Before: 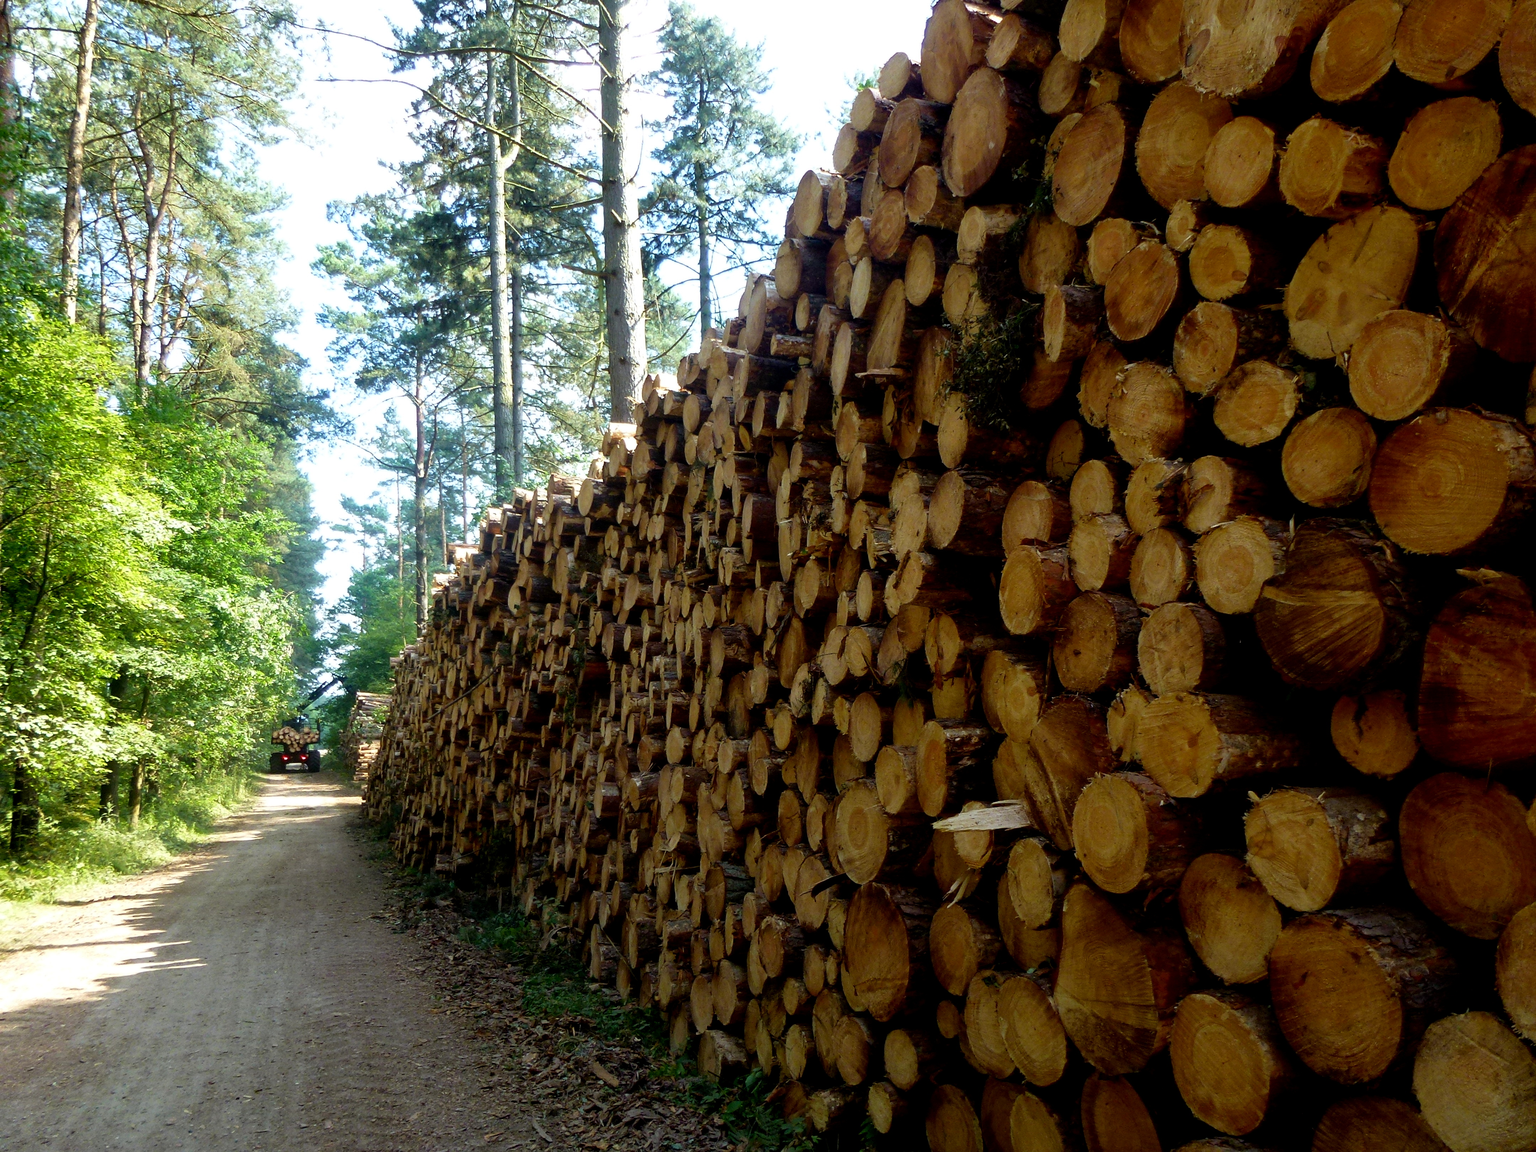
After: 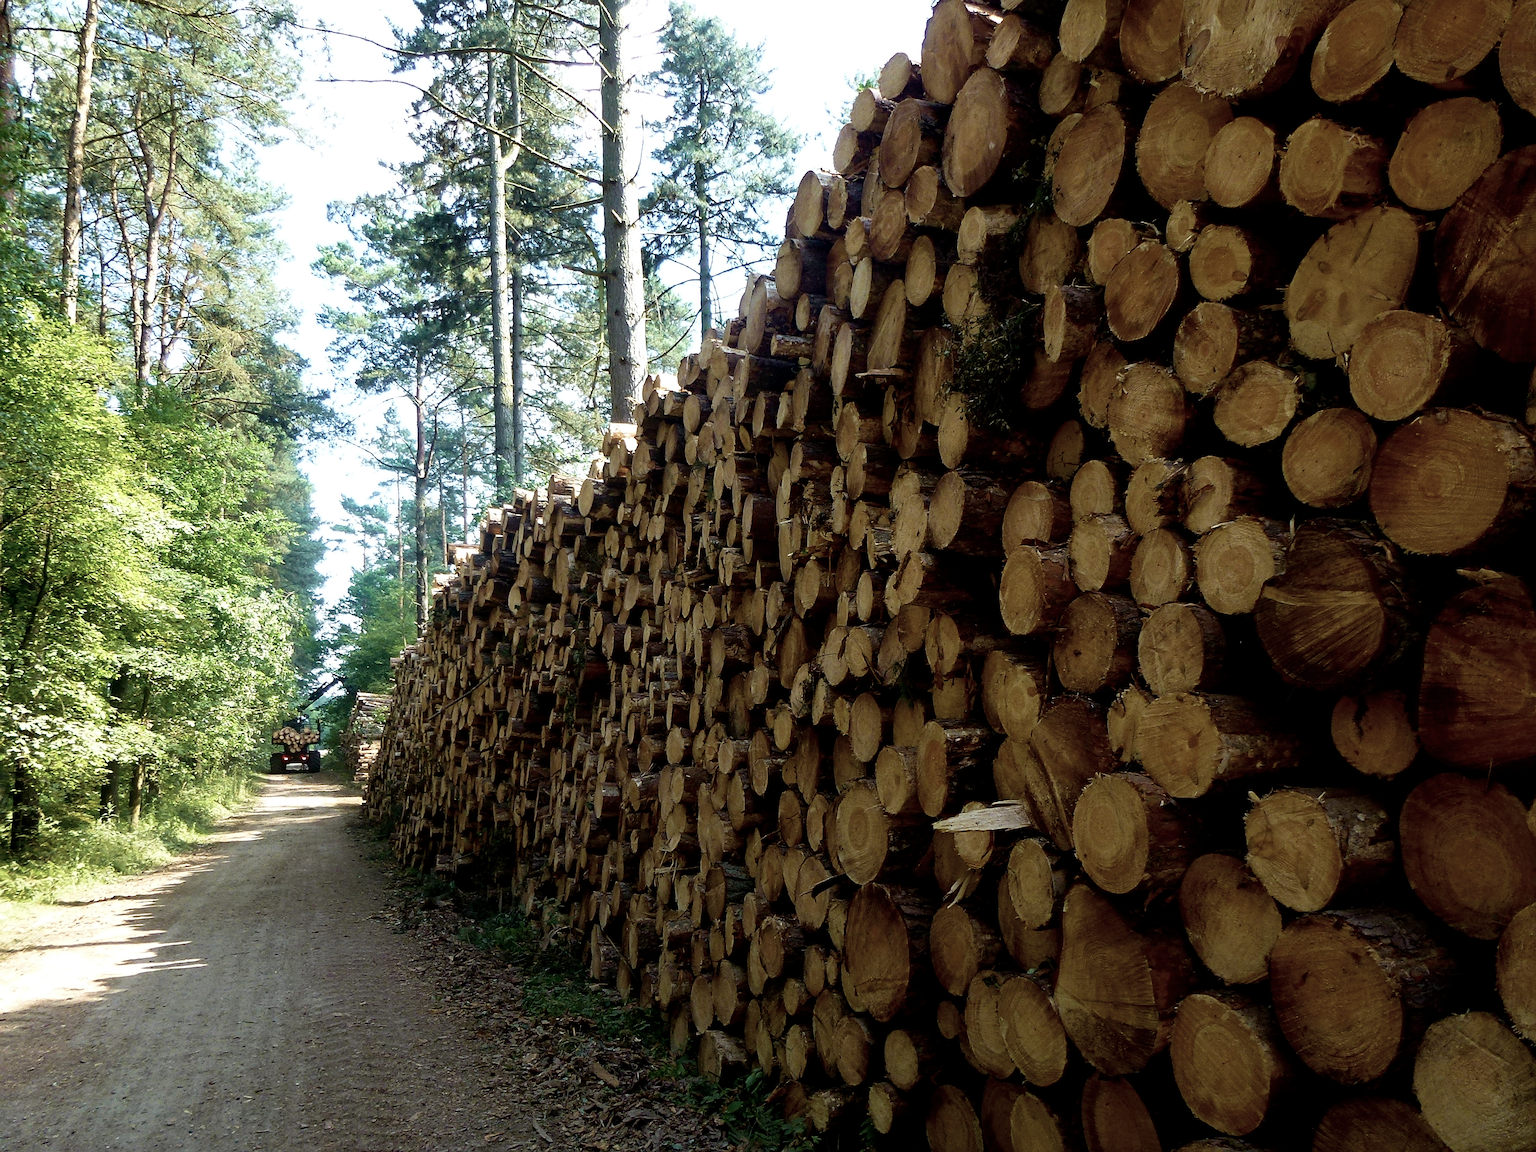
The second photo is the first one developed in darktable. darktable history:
sharpen: on, module defaults
contrast brightness saturation: contrast 0.103, saturation -0.355
velvia: on, module defaults
haze removal: compatibility mode true, adaptive false
